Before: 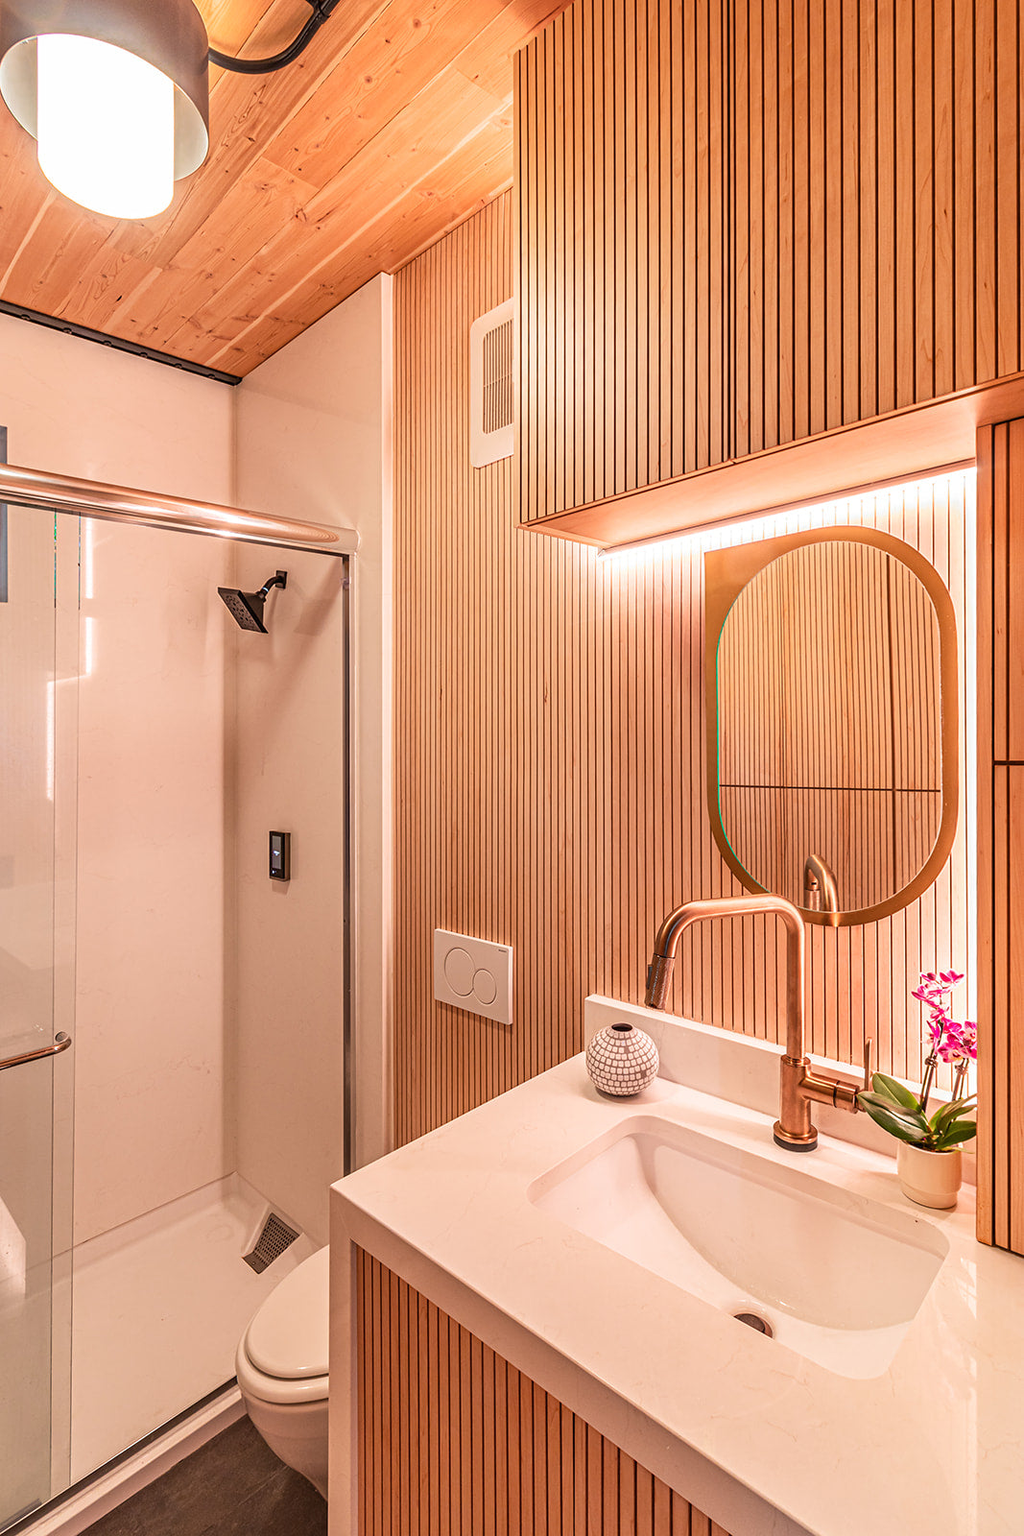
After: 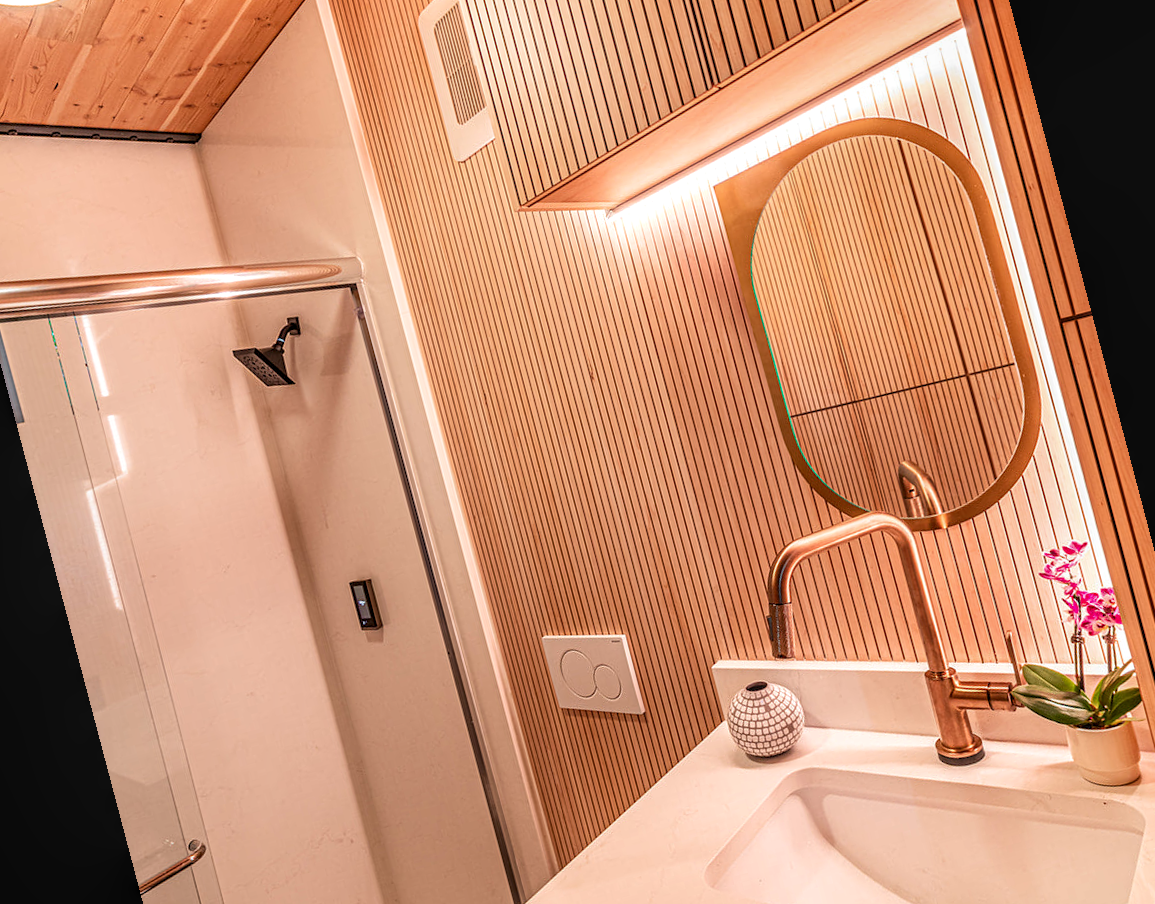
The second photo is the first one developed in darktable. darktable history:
local contrast: on, module defaults
rotate and perspective: rotation -14.8°, crop left 0.1, crop right 0.903, crop top 0.25, crop bottom 0.748
